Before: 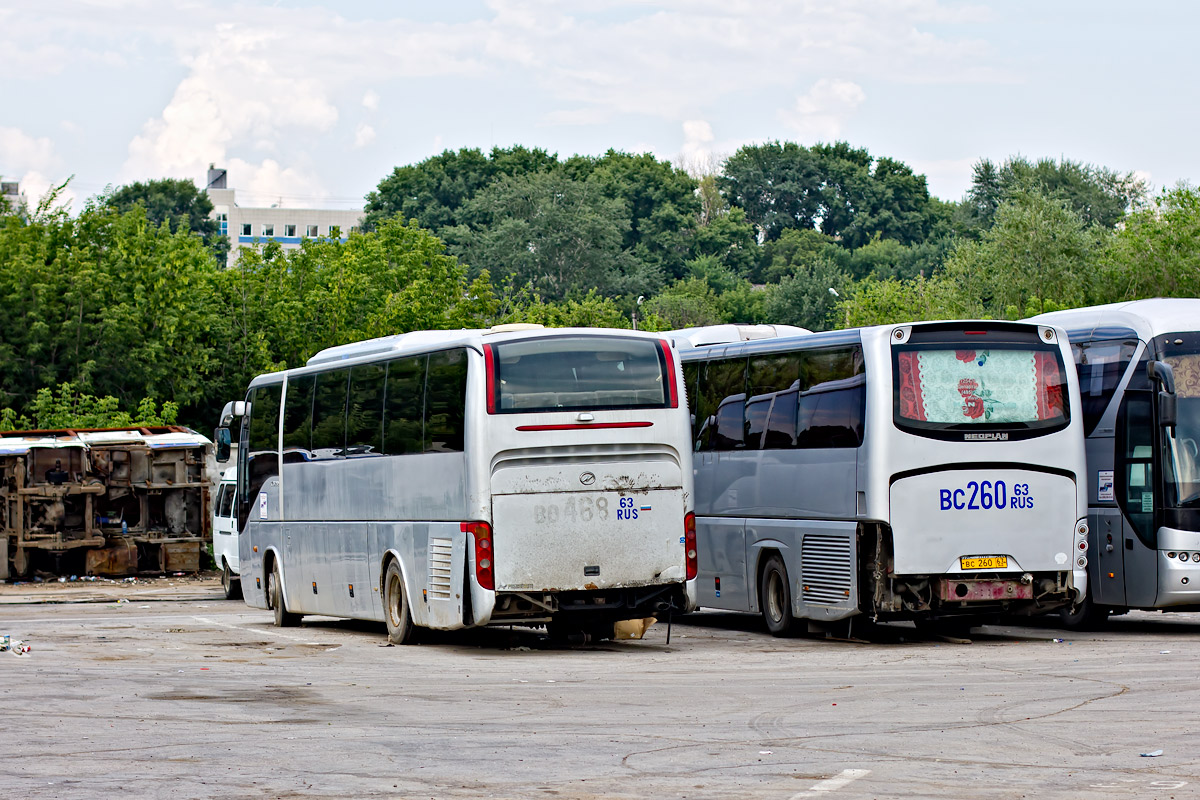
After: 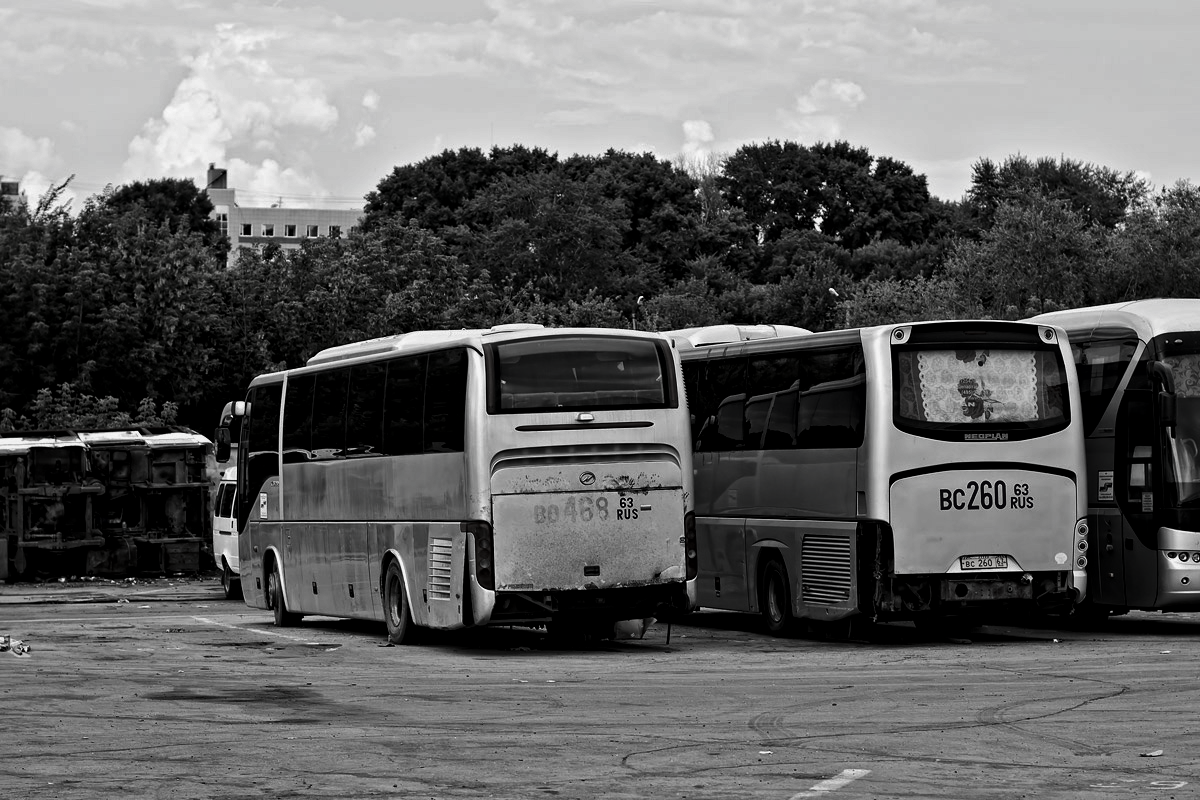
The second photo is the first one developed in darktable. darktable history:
local contrast: mode bilateral grid, contrast 20, coarseness 49, detail 119%, midtone range 0.2
contrast brightness saturation: contrast -0.036, brightness -0.602, saturation -0.985
